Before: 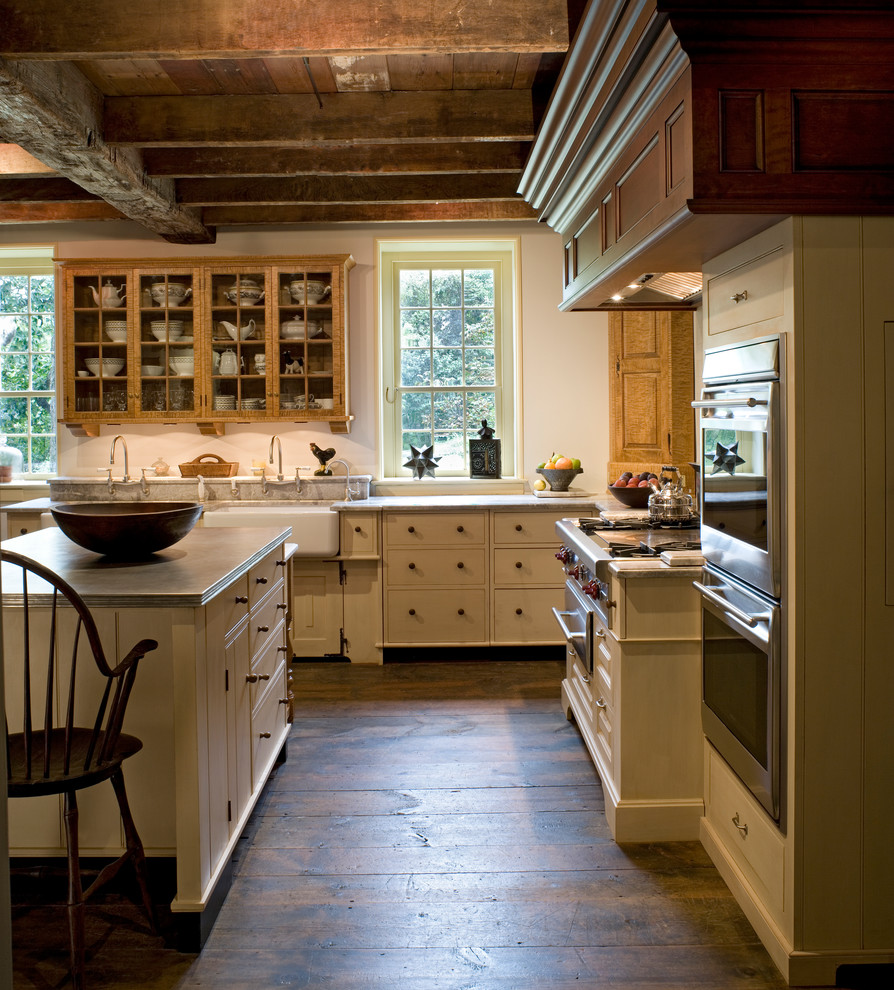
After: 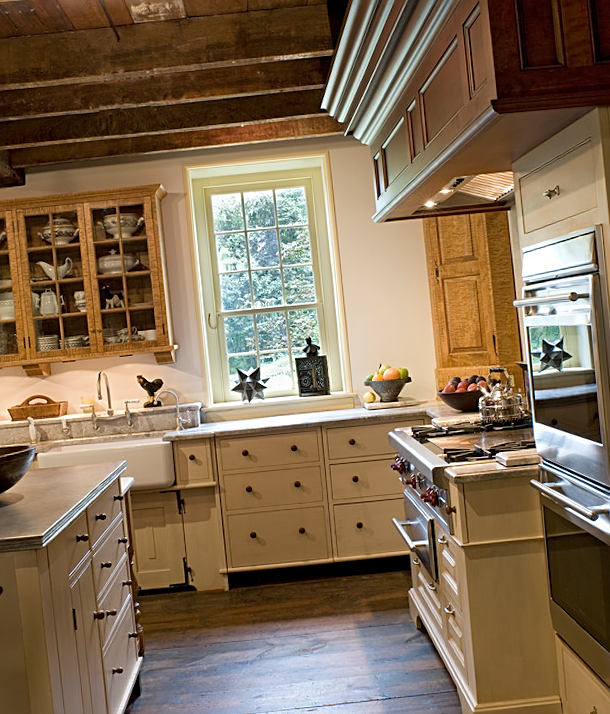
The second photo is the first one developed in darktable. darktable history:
rotate and perspective: rotation -5°, crop left 0.05, crop right 0.952, crop top 0.11, crop bottom 0.89
crop: left 18.479%, right 12.2%, bottom 13.971%
sharpen: on, module defaults
